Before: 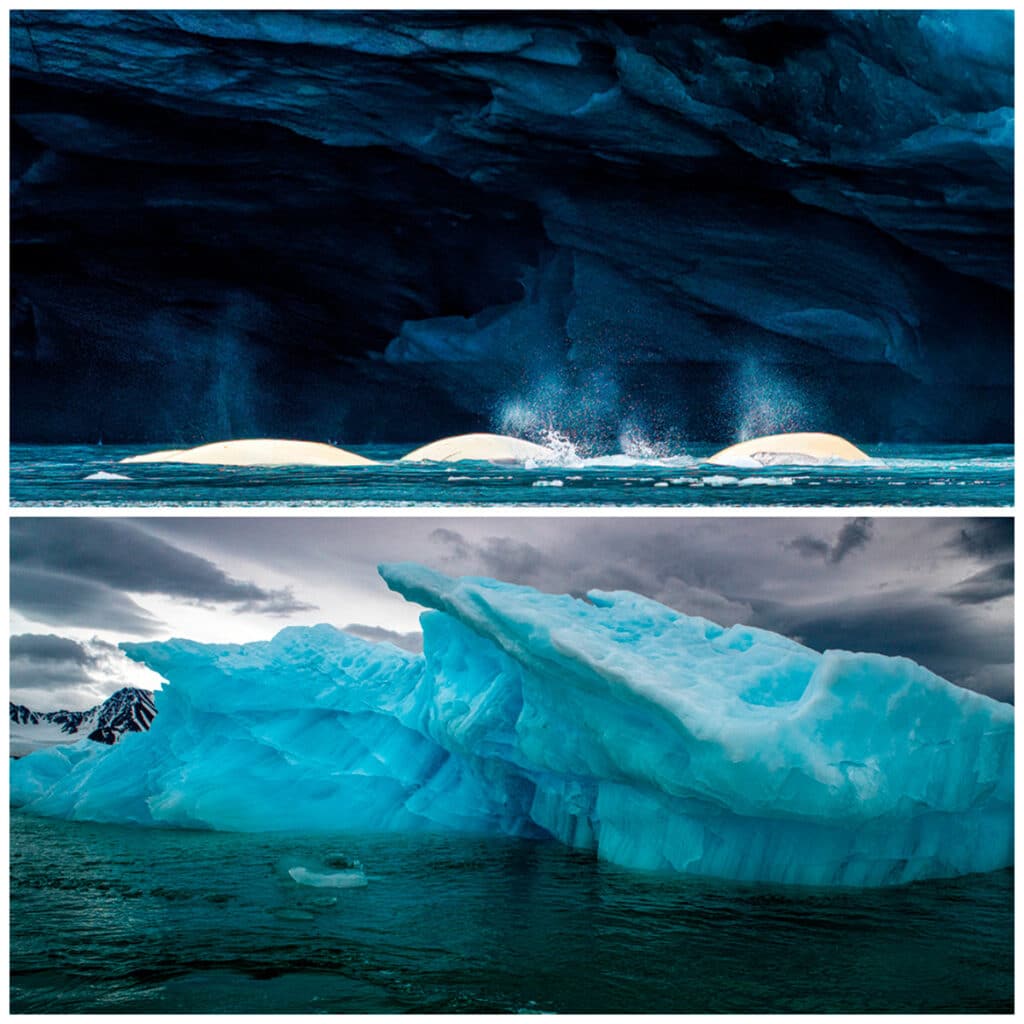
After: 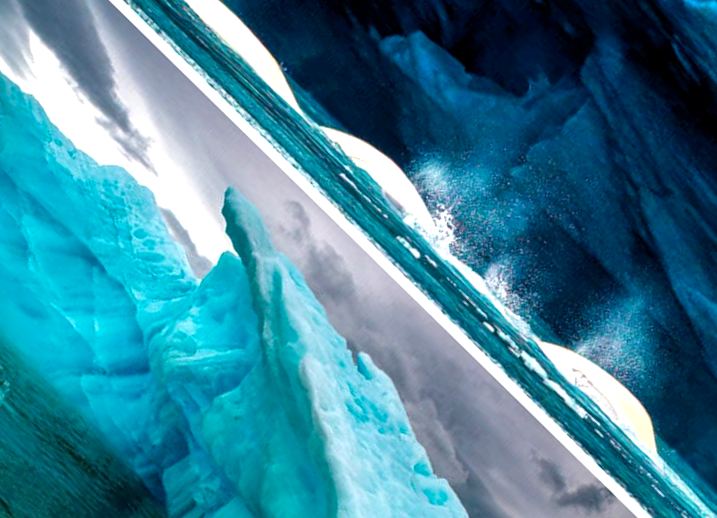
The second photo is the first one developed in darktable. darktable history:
shadows and highlights: highlights color adjustment 53.45%, low approximation 0.01, soften with gaussian
color zones: curves: ch1 [(0.239, 0.552) (0.75, 0.5)]; ch2 [(0.25, 0.462) (0.749, 0.457)]
exposure: black level correction 0.001, exposure 0.498 EV, compensate exposure bias true, compensate highlight preservation false
crop and rotate: angle -44.38°, top 16.703%, right 0.848%, bottom 11.663%
base curve: curves: ch0 [(0, 0) (0.297, 0.298) (1, 1)], preserve colors none
